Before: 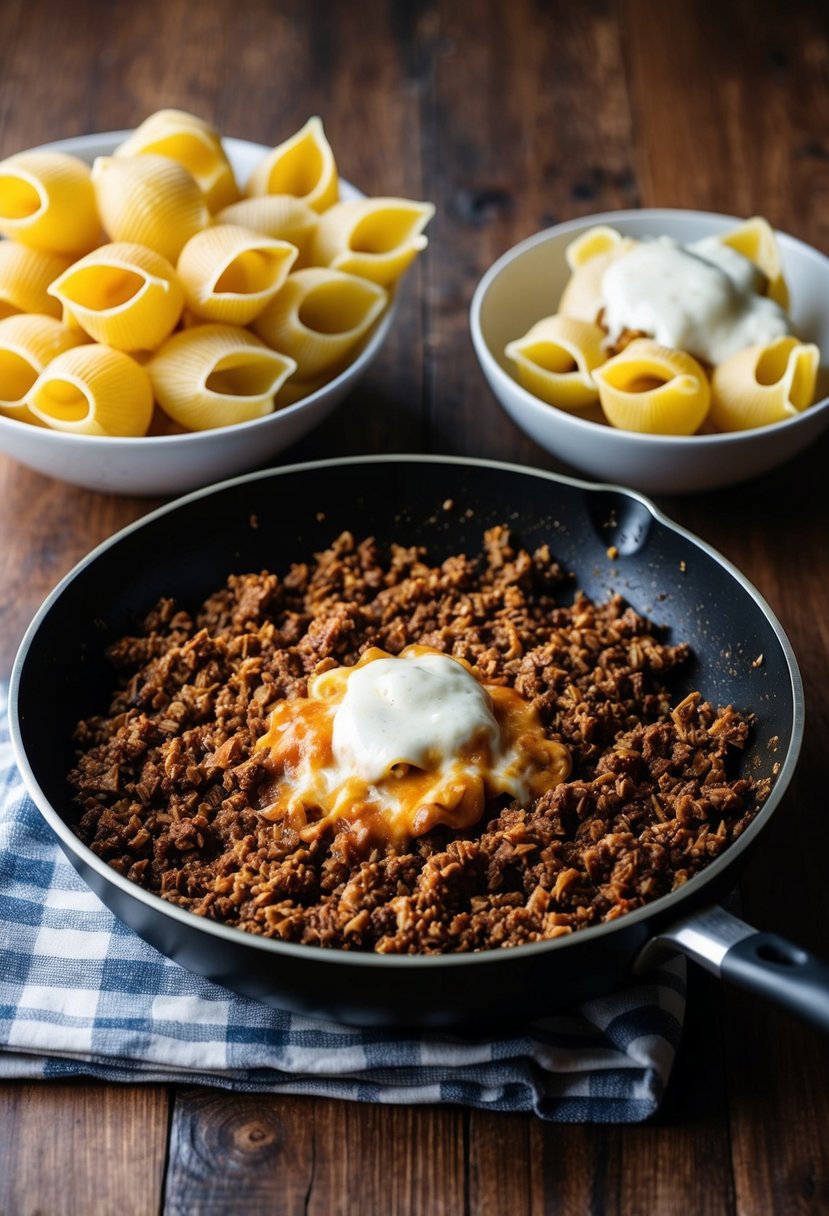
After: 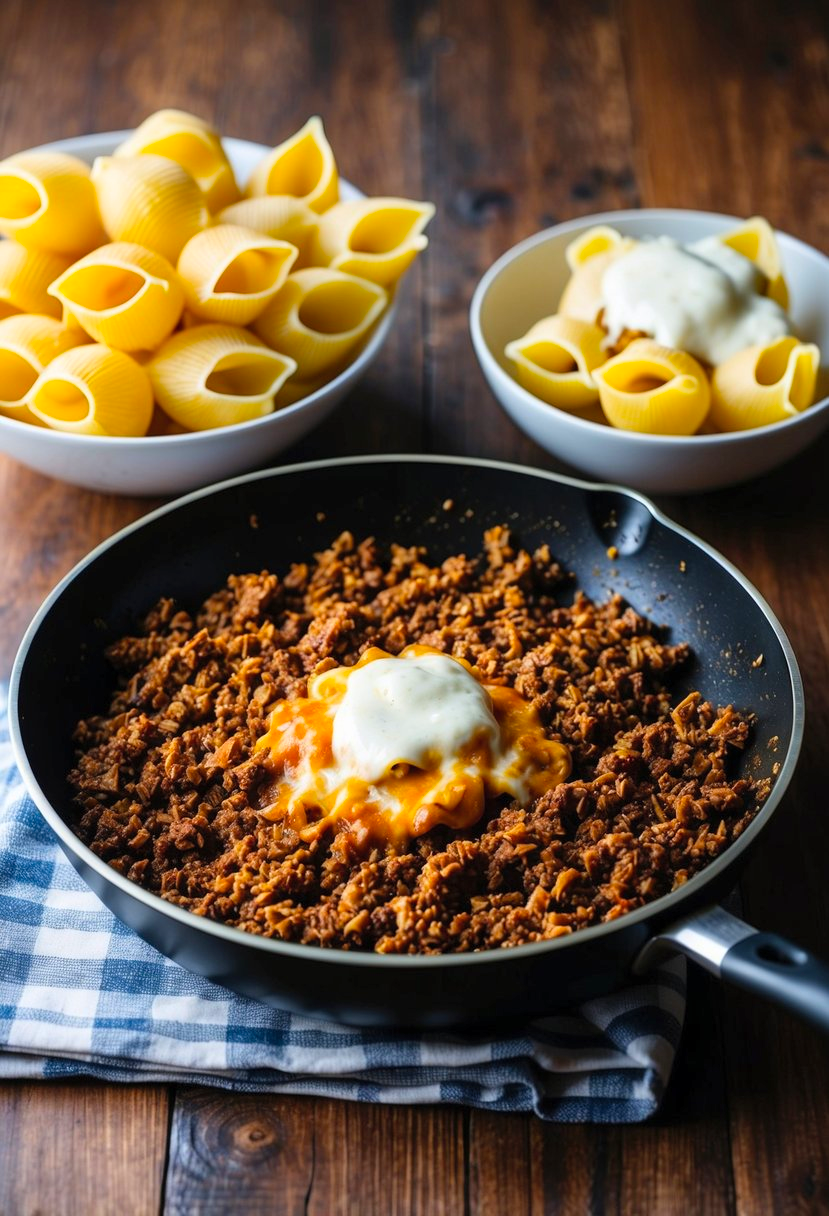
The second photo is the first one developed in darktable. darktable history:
contrast brightness saturation: contrast 0.07, brightness 0.08, saturation 0.18
color balance rgb: perceptual saturation grading › global saturation 10%, global vibrance 10%
